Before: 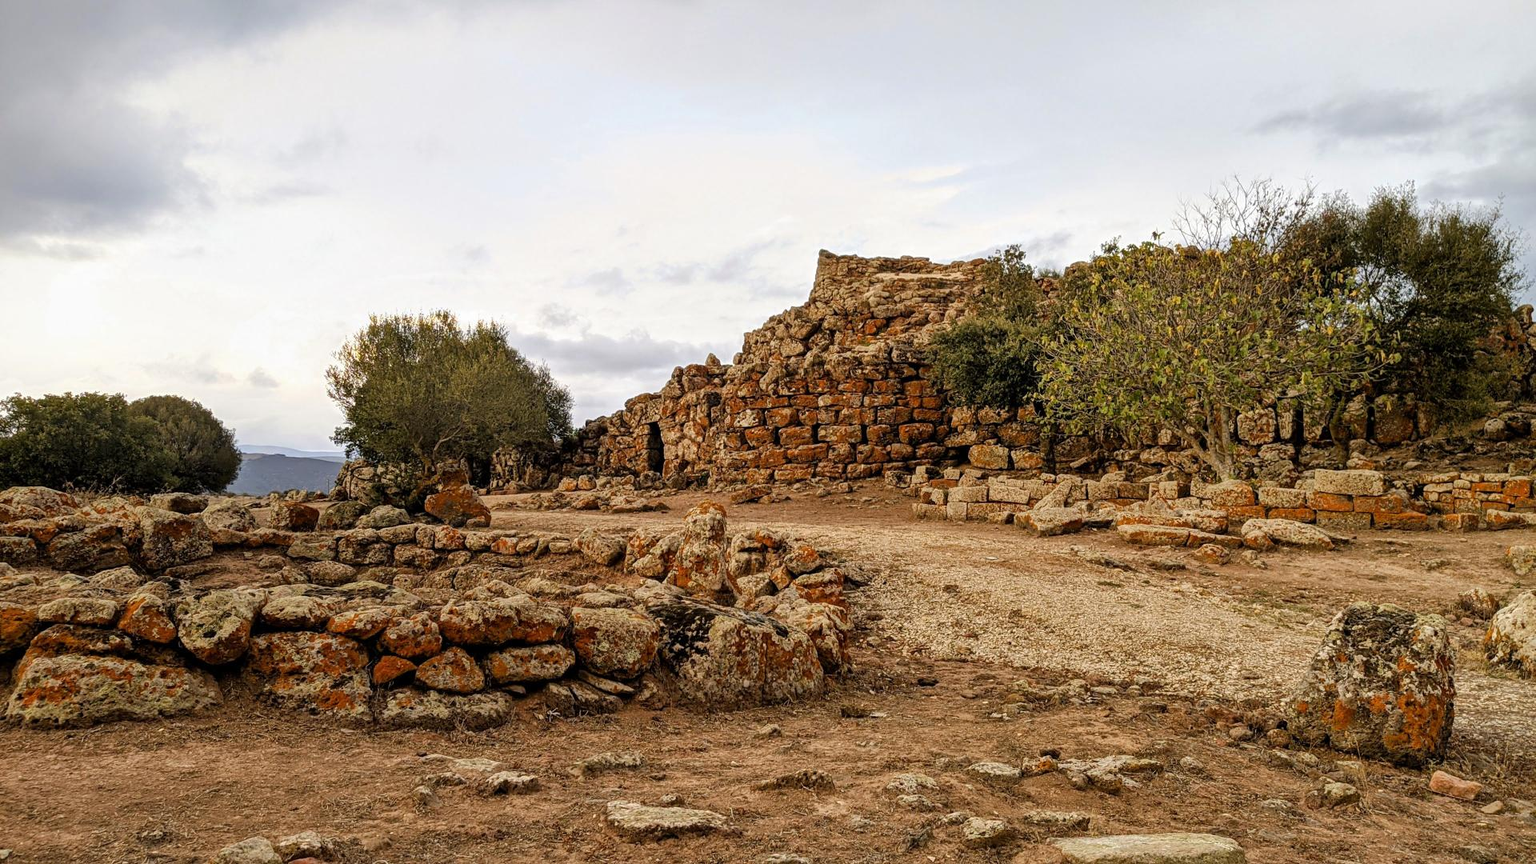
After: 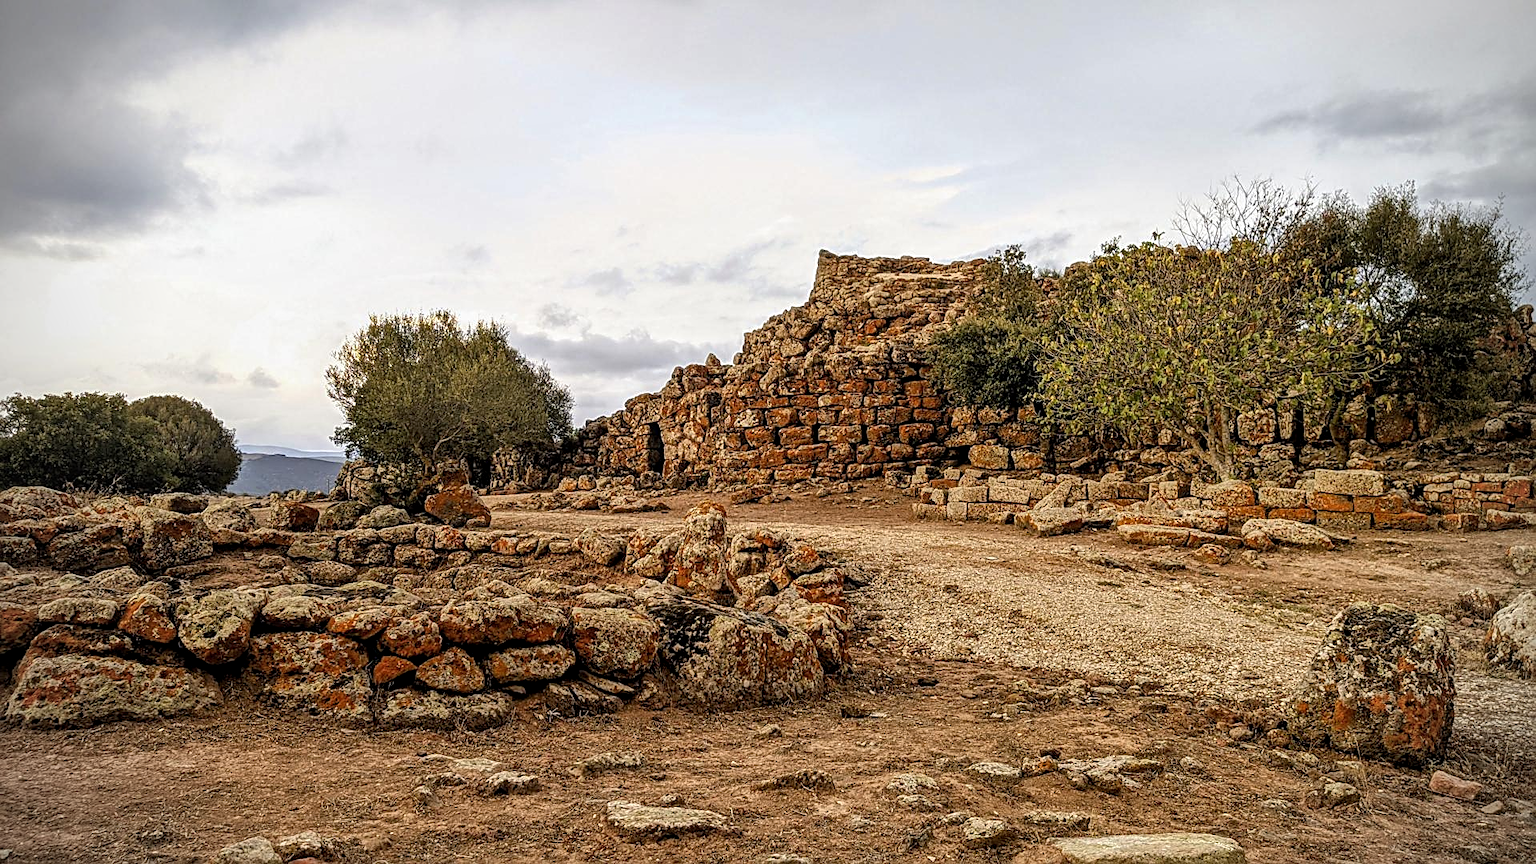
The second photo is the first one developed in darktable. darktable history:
local contrast: detail 130%
vignetting: on, module defaults
sharpen: on, module defaults
